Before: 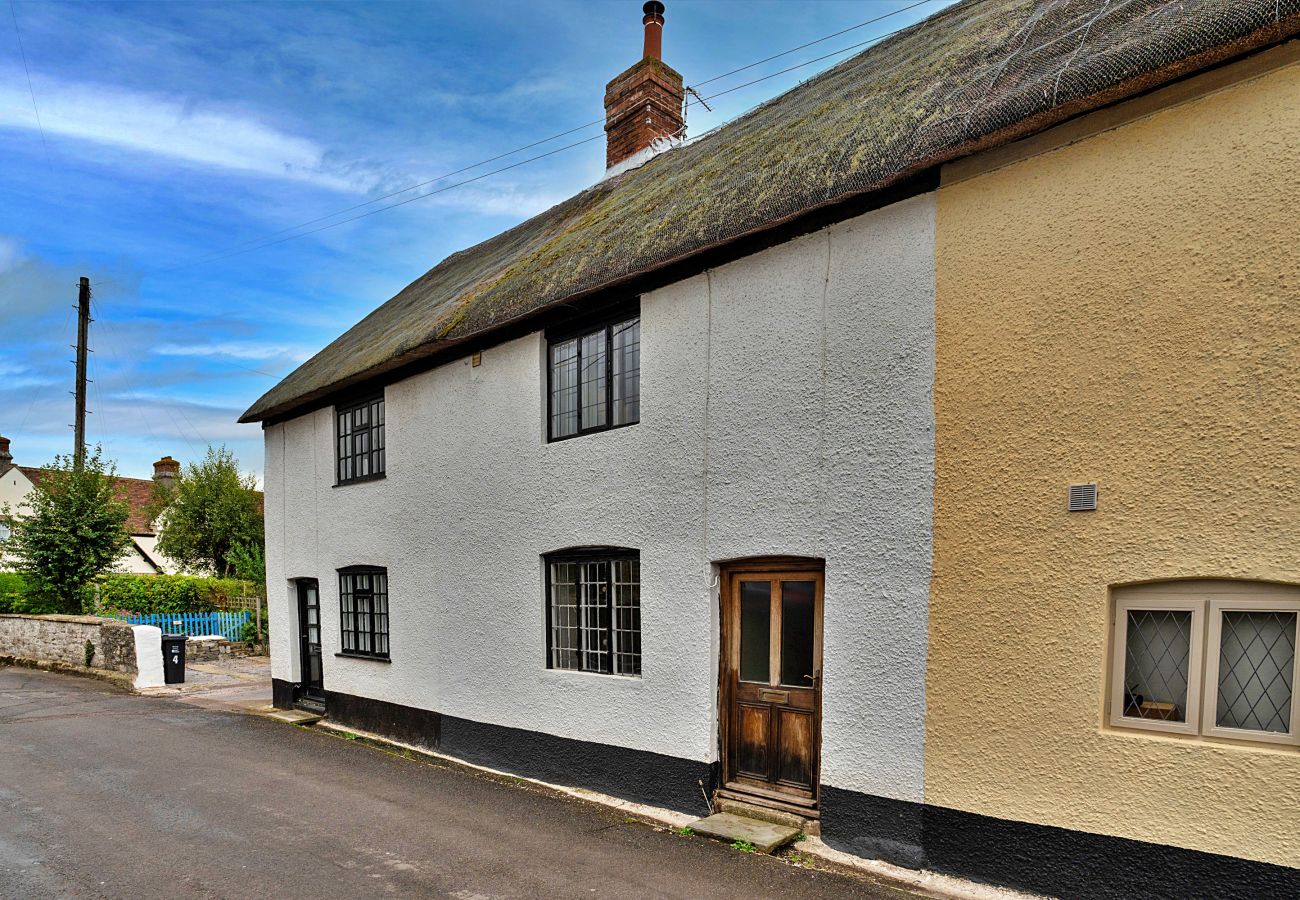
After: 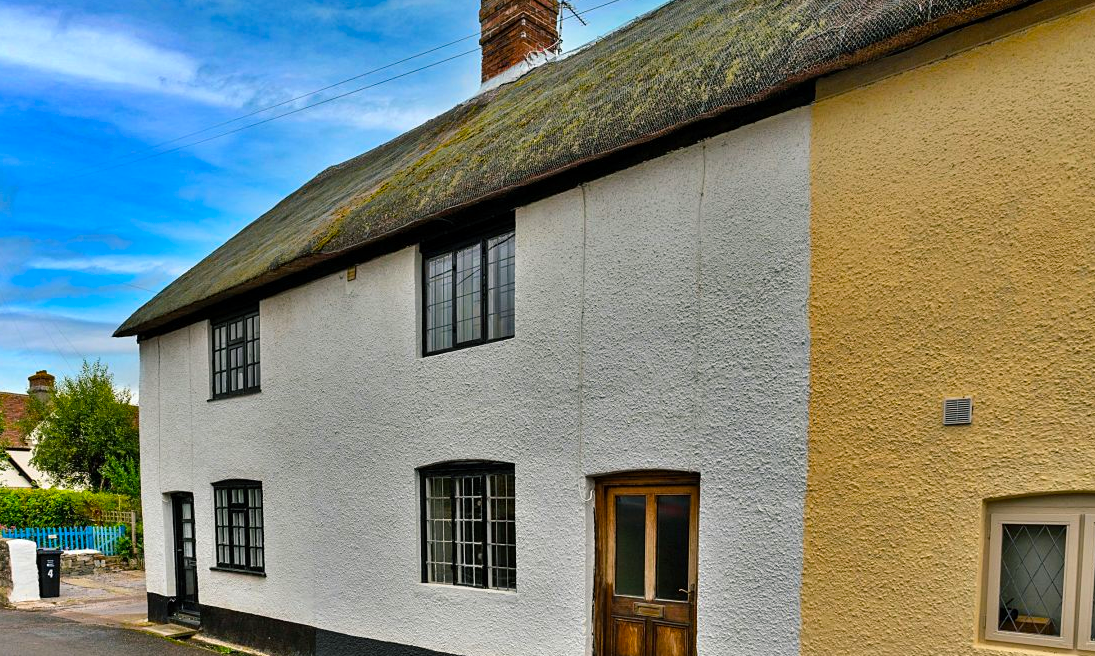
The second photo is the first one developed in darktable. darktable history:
crop and rotate: left 9.657%, top 9.617%, right 6.041%, bottom 17.399%
color balance rgb: shadows lift › luminance -7.875%, shadows lift › chroma 2.354%, shadows lift › hue 166.85°, perceptual saturation grading › global saturation 29.377%, global vibrance 9.574%
